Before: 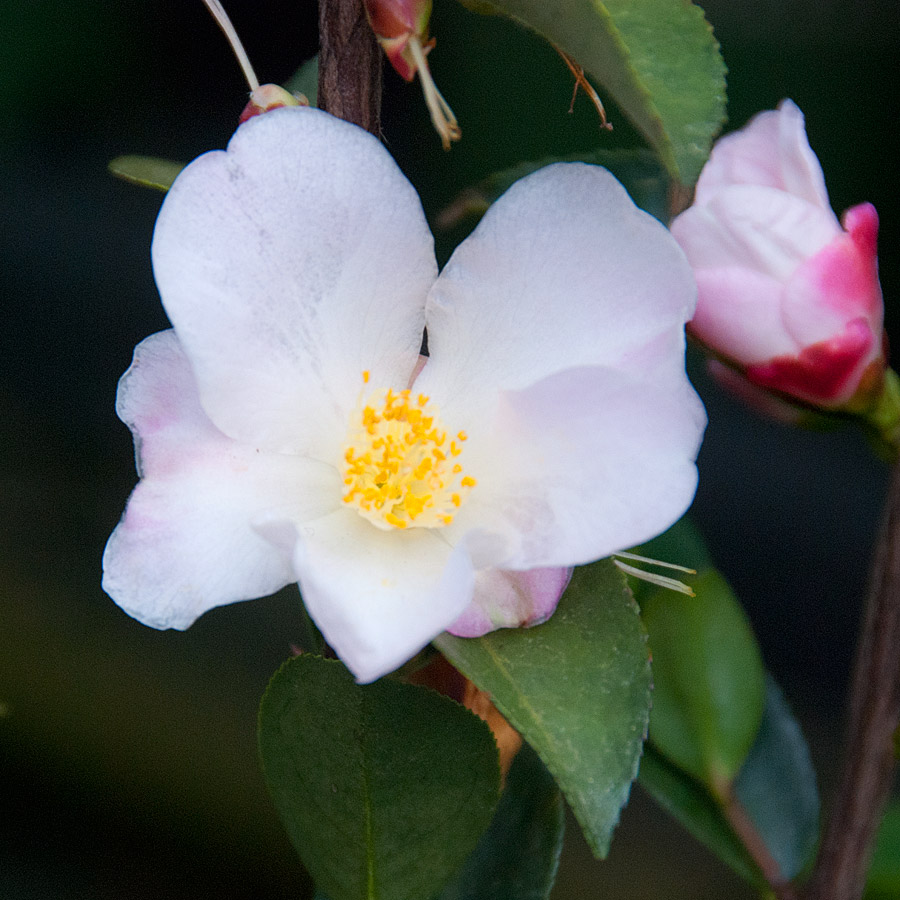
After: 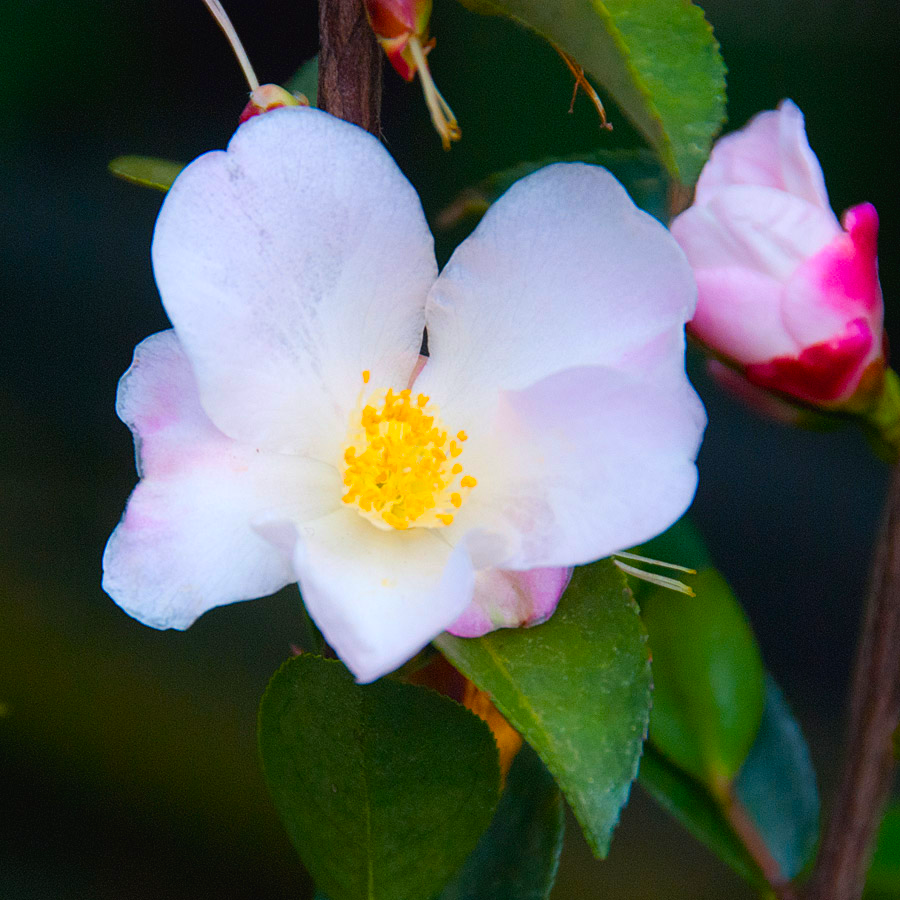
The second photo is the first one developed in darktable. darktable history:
color balance rgb: global offset › luminance 0.224%, linear chroma grading › global chroma 15.373%, perceptual saturation grading › global saturation 25.646%, global vibrance 32.862%
